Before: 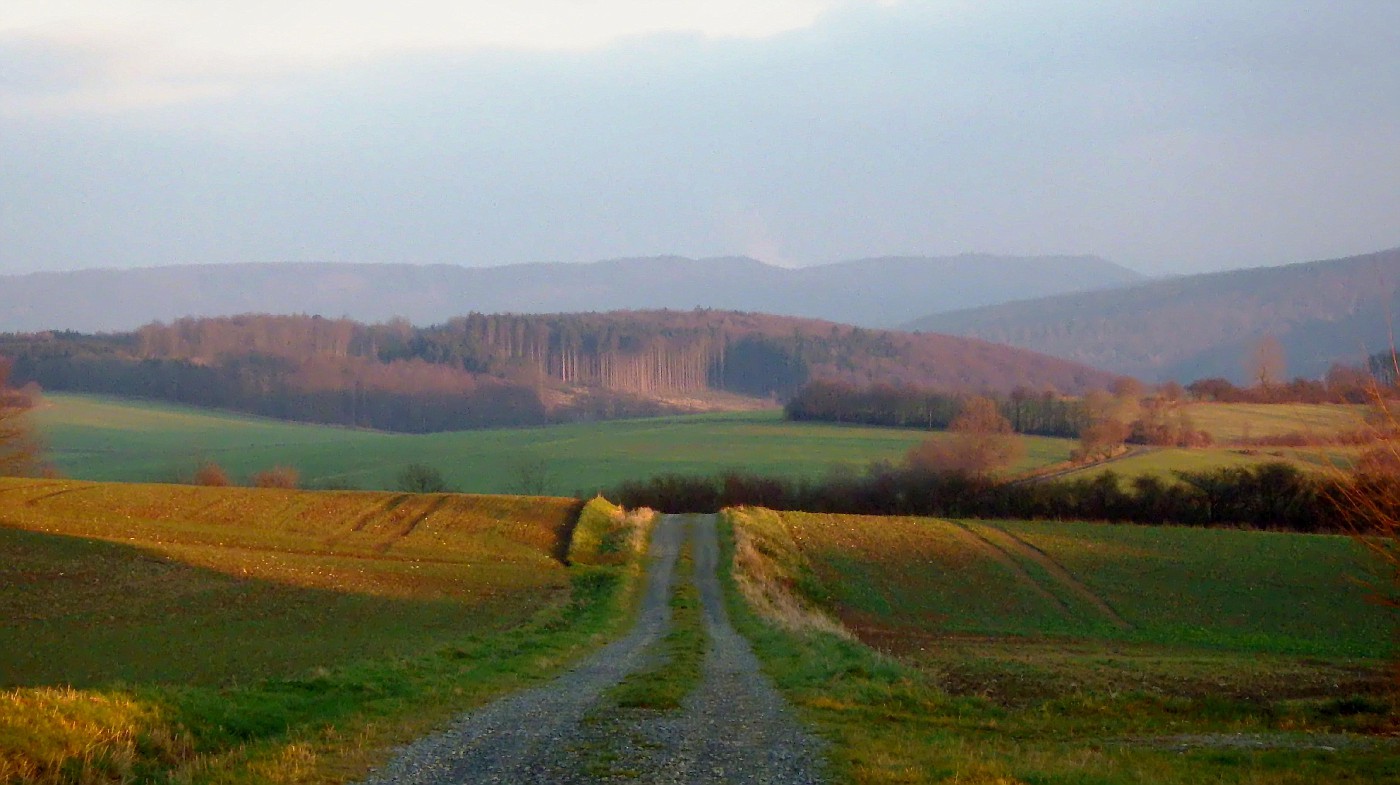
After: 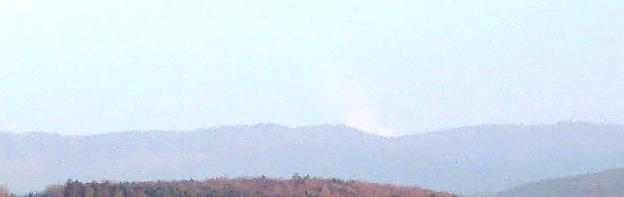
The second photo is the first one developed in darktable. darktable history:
sharpen: radius 0.971, amount 0.606
exposure: black level correction 0, exposure 0.695 EV, compensate highlight preservation false
contrast brightness saturation: contrast 0.192, brightness -0.225, saturation 0.106
crop: left 28.724%, top 16.843%, right 26.654%, bottom 57.934%
